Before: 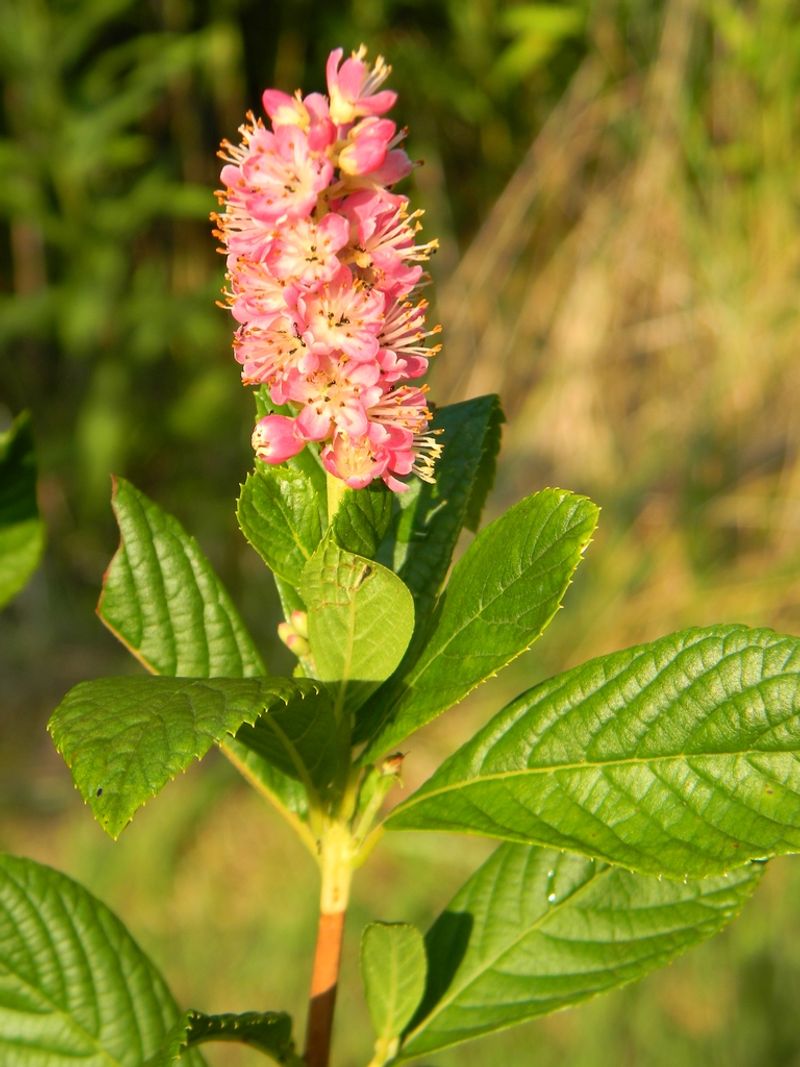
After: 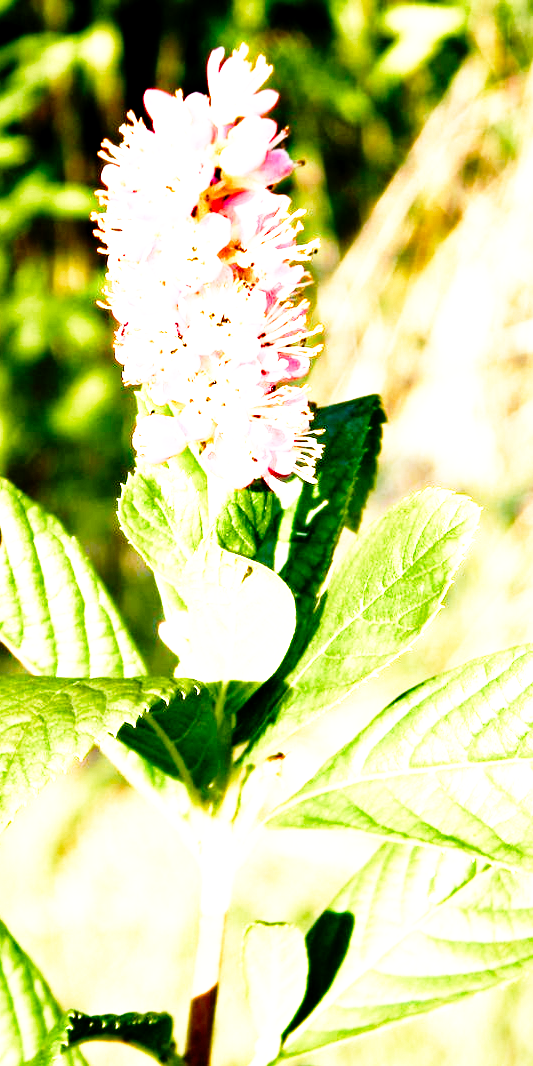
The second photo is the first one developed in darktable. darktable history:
exposure: black level correction 0, exposure 0.7 EV, compensate exposure bias true, compensate highlight preservation false
tone equalizer: -8 EV -0.417 EV, -7 EV -0.389 EV, -6 EV -0.333 EV, -5 EV -0.222 EV, -3 EV 0.222 EV, -2 EV 0.333 EV, -1 EV 0.389 EV, +0 EV 0.417 EV, edges refinement/feathering 500, mask exposure compensation -1.57 EV, preserve details no
crop and rotate: left 15.055%, right 18.278%
contrast equalizer: octaves 7, y [[0.528, 0.548, 0.563, 0.562, 0.546, 0.526], [0.55 ×6], [0 ×6], [0 ×6], [0 ×6]]
base curve: curves: ch0 [(0, 0) (0.012, 0.01) (0.073, 0.168) (0.31, 0.711) (0.645, 0.957) (1, 1)], preserve colors none
color balance rgb: shadows lift › chroma 2.79%, shadows lift › hue 190.66°, power › hue 171.85°, highlights gain › chroma 2.16%, highlights gain › hue 75.26°, global offset › luminance -0.51%, perceptual saturation grading › highlights -33.8%, perceptual saturation grading › mid-tones 14.98%, perceptual saturation grading › shadows 48.43%, perceptual brilliance grading › highlights 15.68%, perceptual brilliance grading › mid-tones 6.62%, perceptual brilliance grading › shadows -14.98%, global vibrance 11.32%, contrast 5.05%
color calibration: output R [1.063, -0.012, -0.003, 0], output B [-0.079, 0.047, 1, 0], illuminant custom, x 0.389, y 0.387, temperature 3838.64 K
